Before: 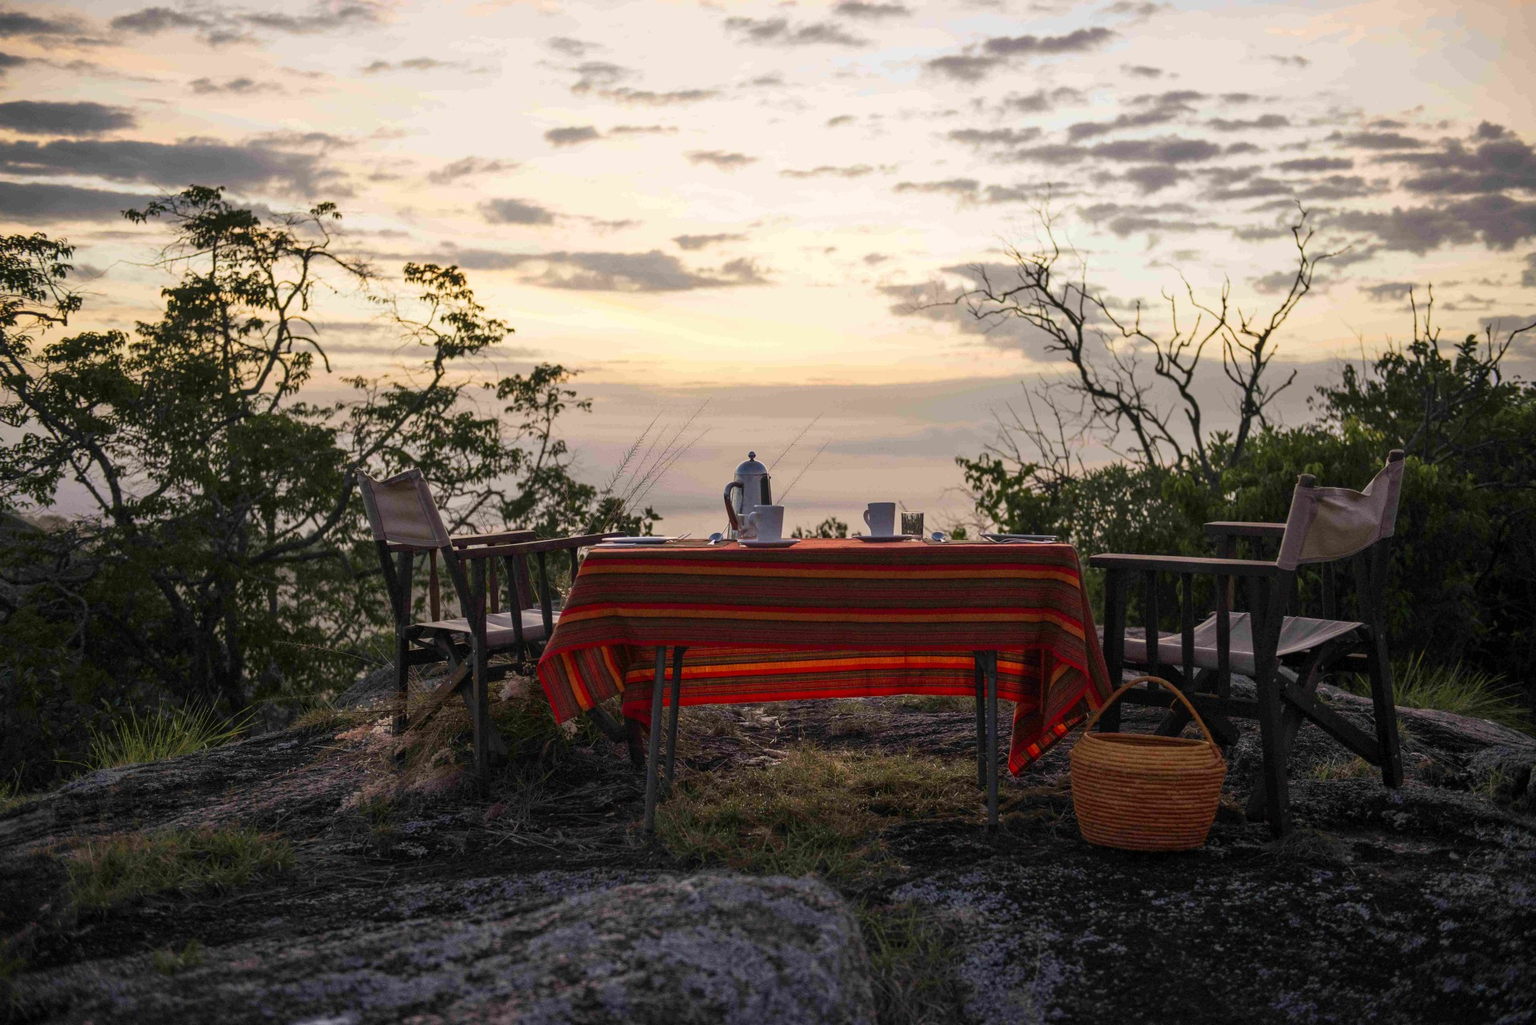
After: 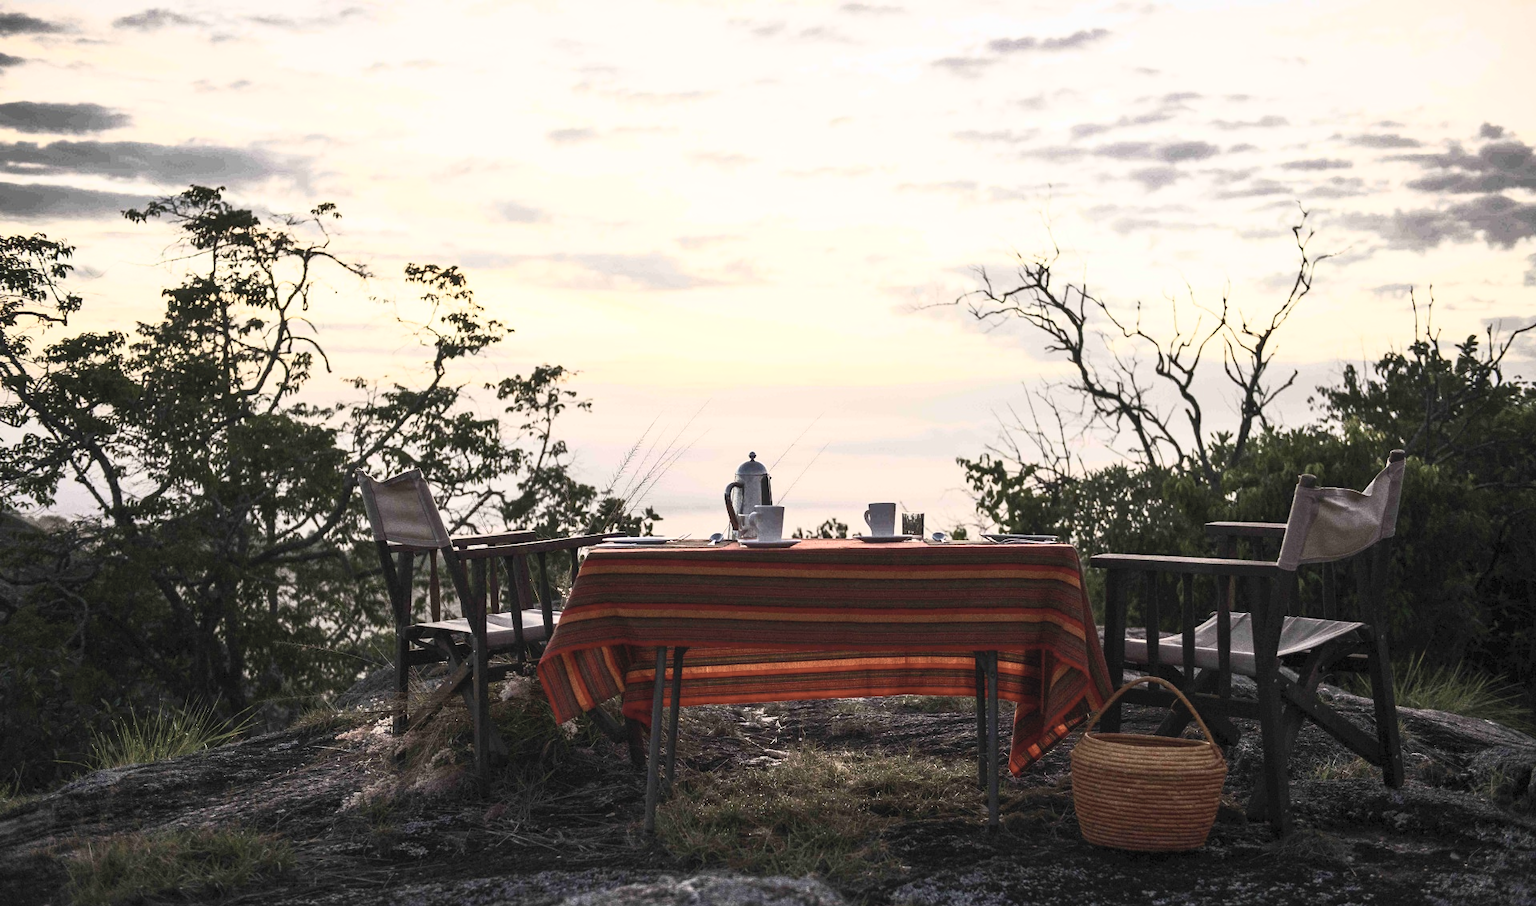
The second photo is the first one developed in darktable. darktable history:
crop and rotate: top 0%, bottom 11.49%
contrast brightness saturation: contrast 0.57, brightness 0.57, saturation -0.34
